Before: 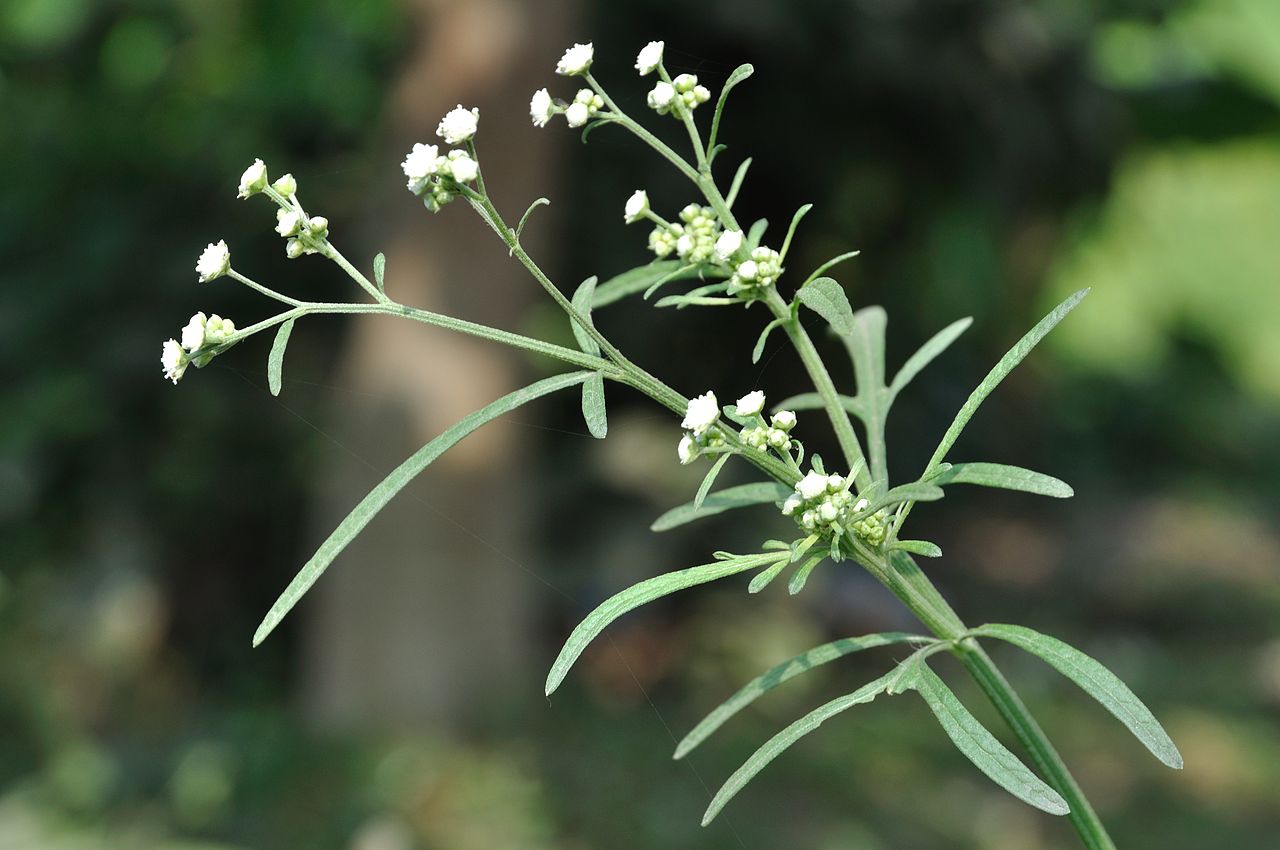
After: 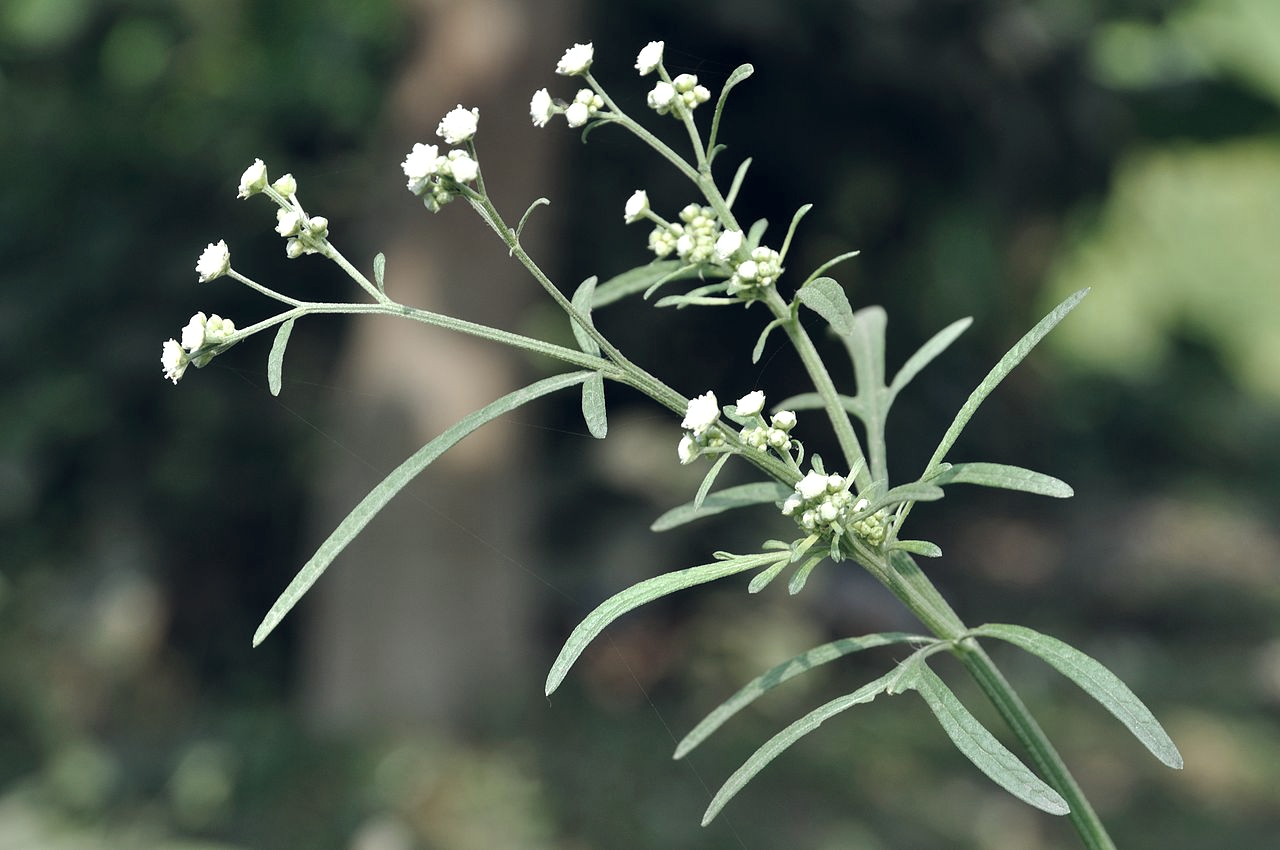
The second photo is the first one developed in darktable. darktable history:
color balance rgb: global offset › chroma 0.095%, global offset › hue 253.62°, perceptual saturation grading › global saturation 29.432%, global vibrance 9.951%
color correction: highlights b* -0.033, saturation 0.533
shadows and highlights: shadows -10.28, white point adjustment 1.67, highlights 10.24, highlights color adjustment 89.63%
